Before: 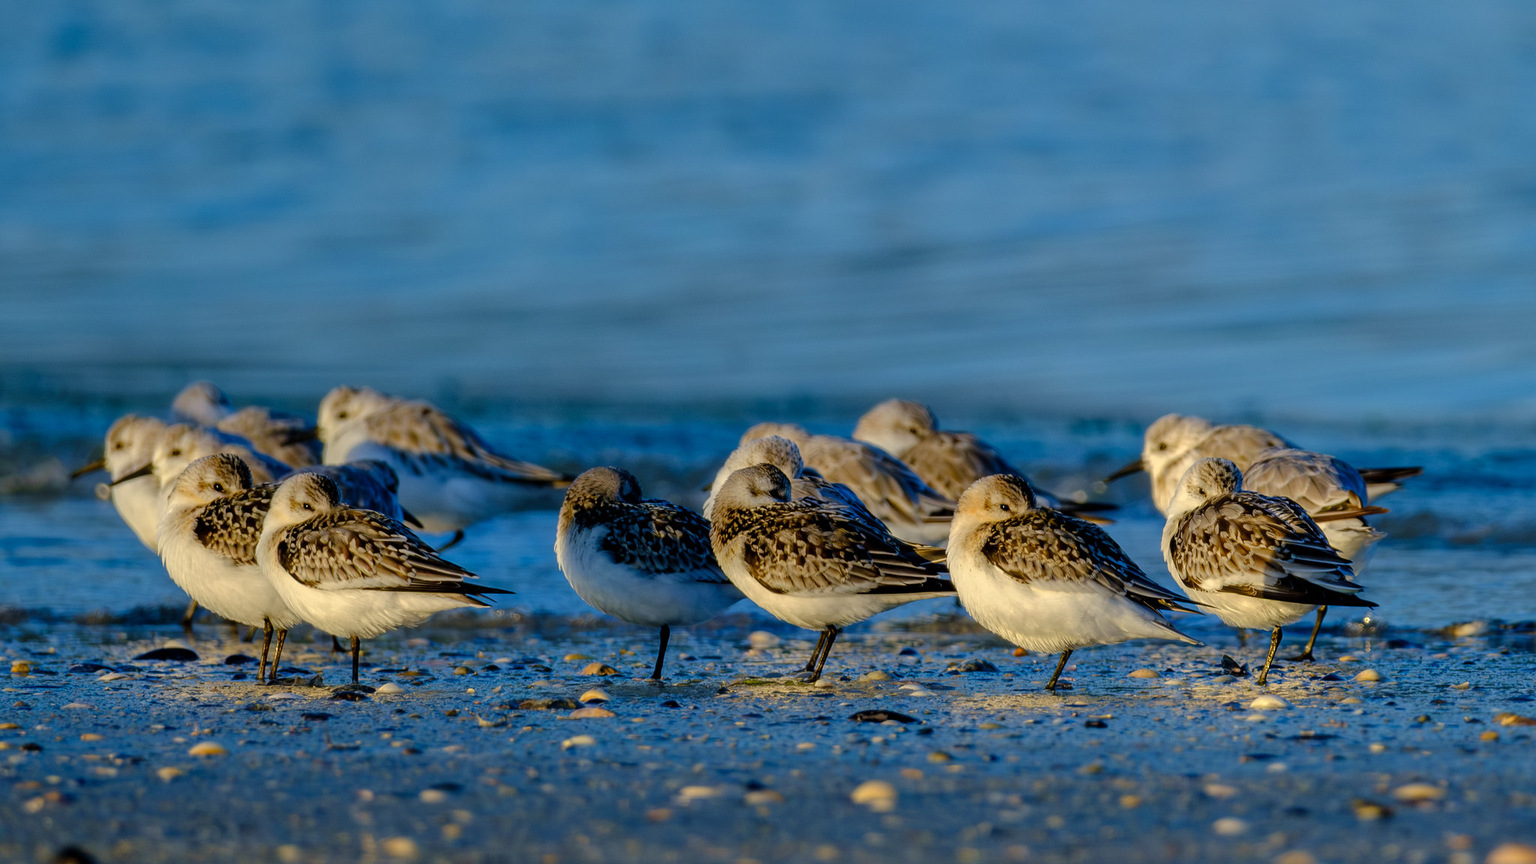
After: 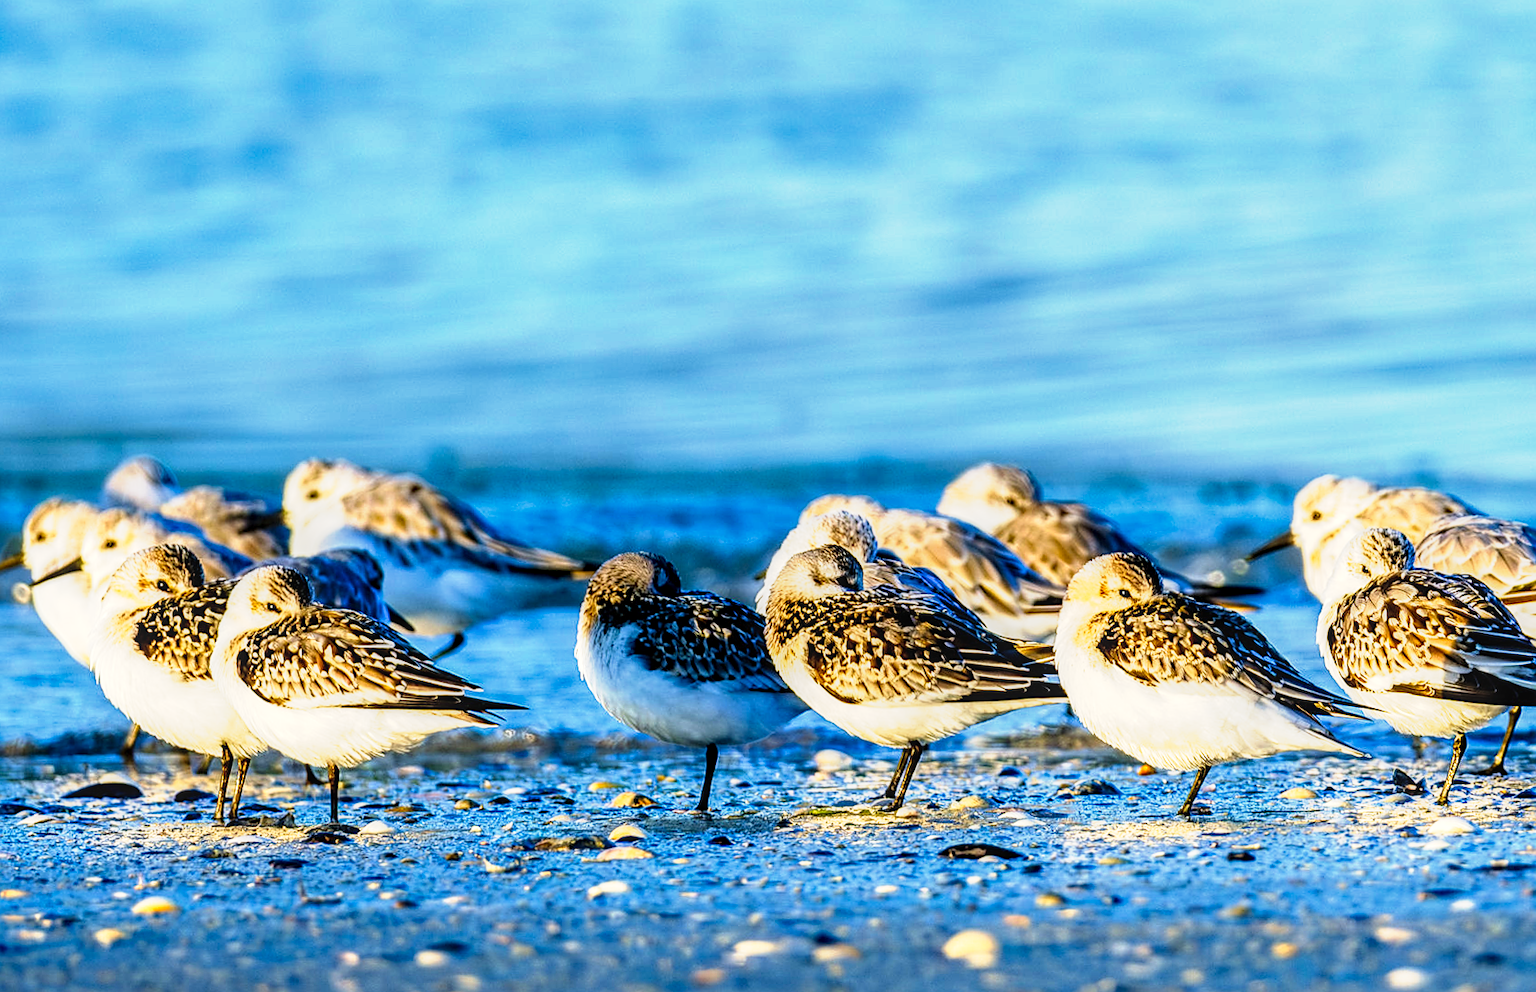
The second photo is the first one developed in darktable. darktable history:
sharpen: on, module defaults
crop and rotate: angle 1°, left 4.281%, top 0.642%, right 11.383%, bottom 2.486%
tone curve: curves: ch0 [(0, 0) (0.003, 0.005) (0.011, 0.018) (0.025, 0.041) (0.044, 0.072) (0.069, 0.113) (0.1, 0.163) (0.136, 0.221) (0.177, 0.289) (0.224, 0.366) (0.277, 0.452) (0.335, 0.546) (0.399, 0.65) (0.468, 0.763) (0.543, 0.885) (0.623, 0.93) (0.709, 0.946) (0.801, 0.963) (0.898, 0.981) (1, 1)], preserve colors none
local contrast: on, module defaults
